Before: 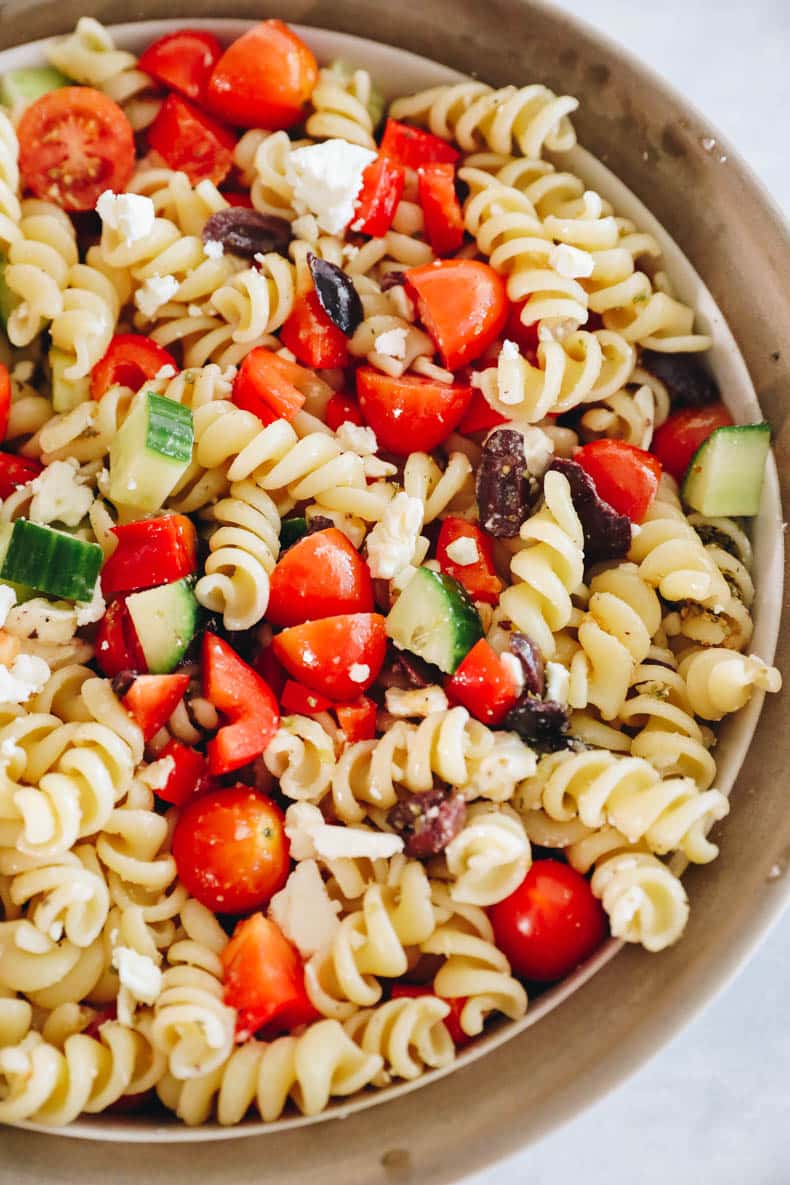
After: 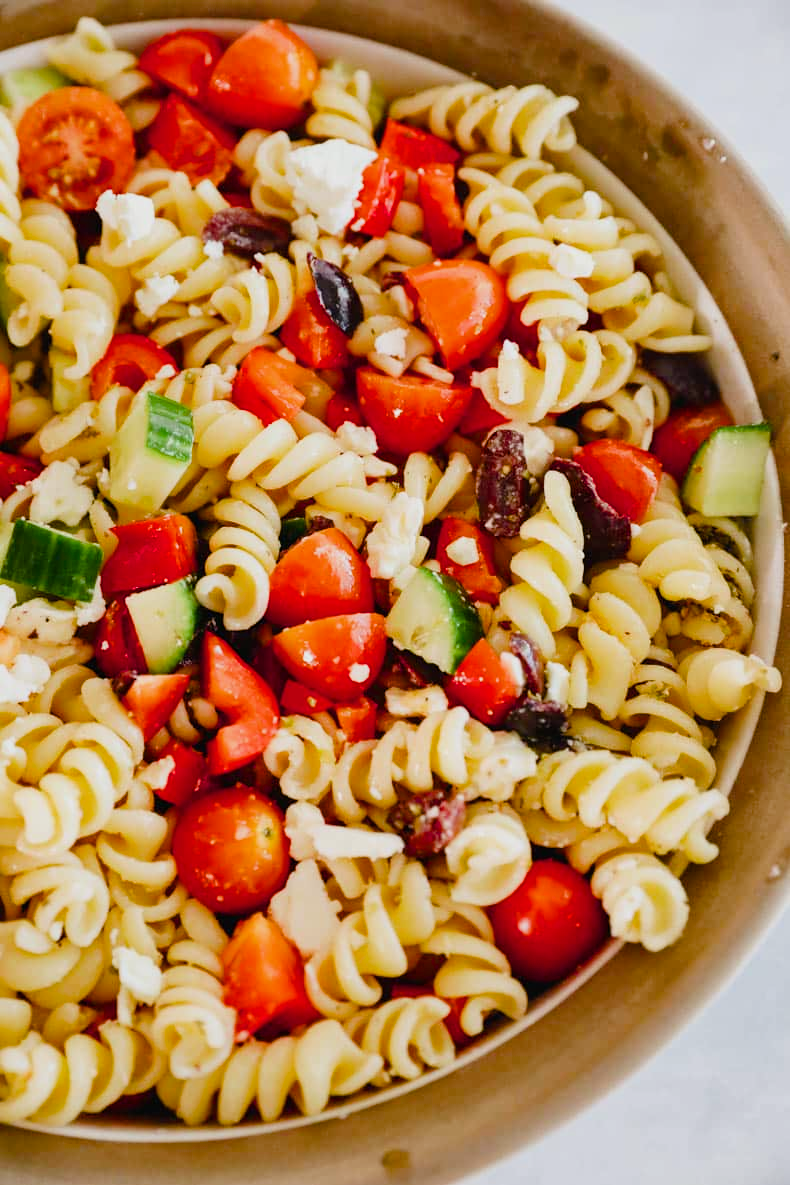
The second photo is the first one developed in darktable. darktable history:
color balance rgb: power › chroma 0.664%, power › hue 60°, perceptual saturation grading › global saturation 20%, perceptual saturation grading › highlights -13.914%, perceptual saturation grading › shadows 49.416%
filmic rgb: black relative exposure -11.32 EV, white relative exposure 3.26 EV, threshold 2.98 EV, hardness 6.84, iterations of high-quality reconstruction 0, enable highlight reconstruction true
